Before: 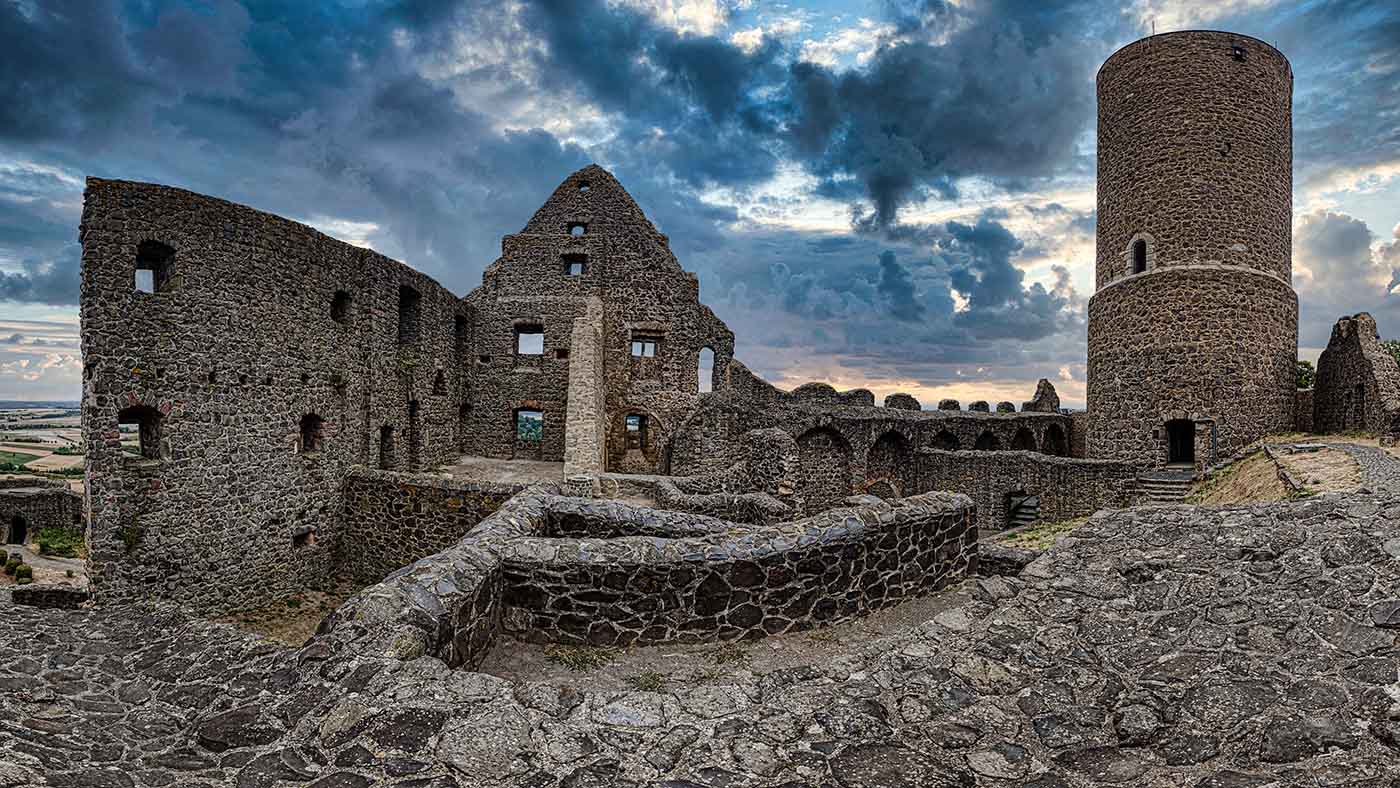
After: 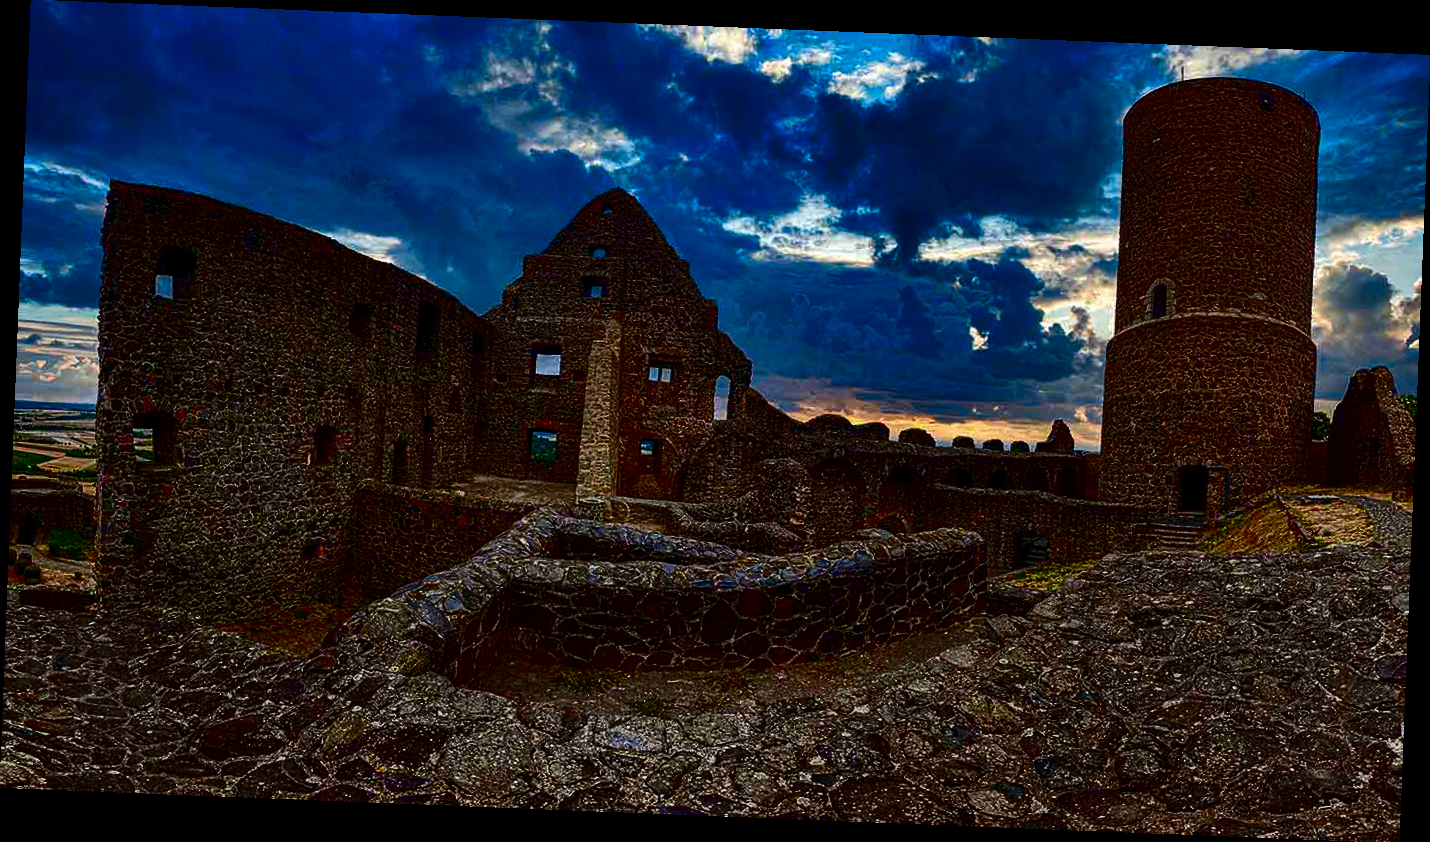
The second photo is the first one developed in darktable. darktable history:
shadows and highlights: shadows 37.27, highlights -28.18, soften with gaussian
contrast brightness saturation: brightness -1, saturation 1
rotate and perspective: rotation 2.27°, automatic cropping off
